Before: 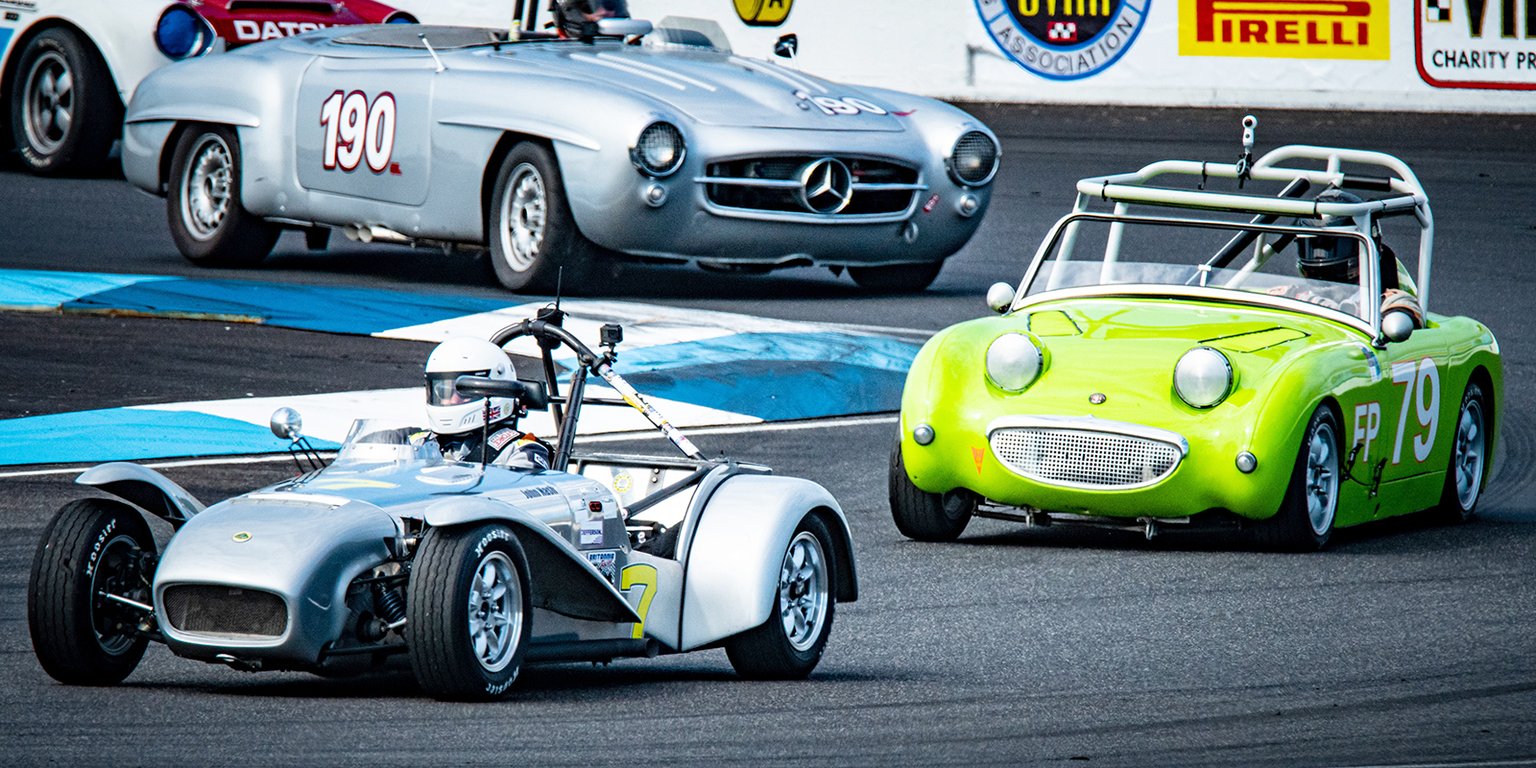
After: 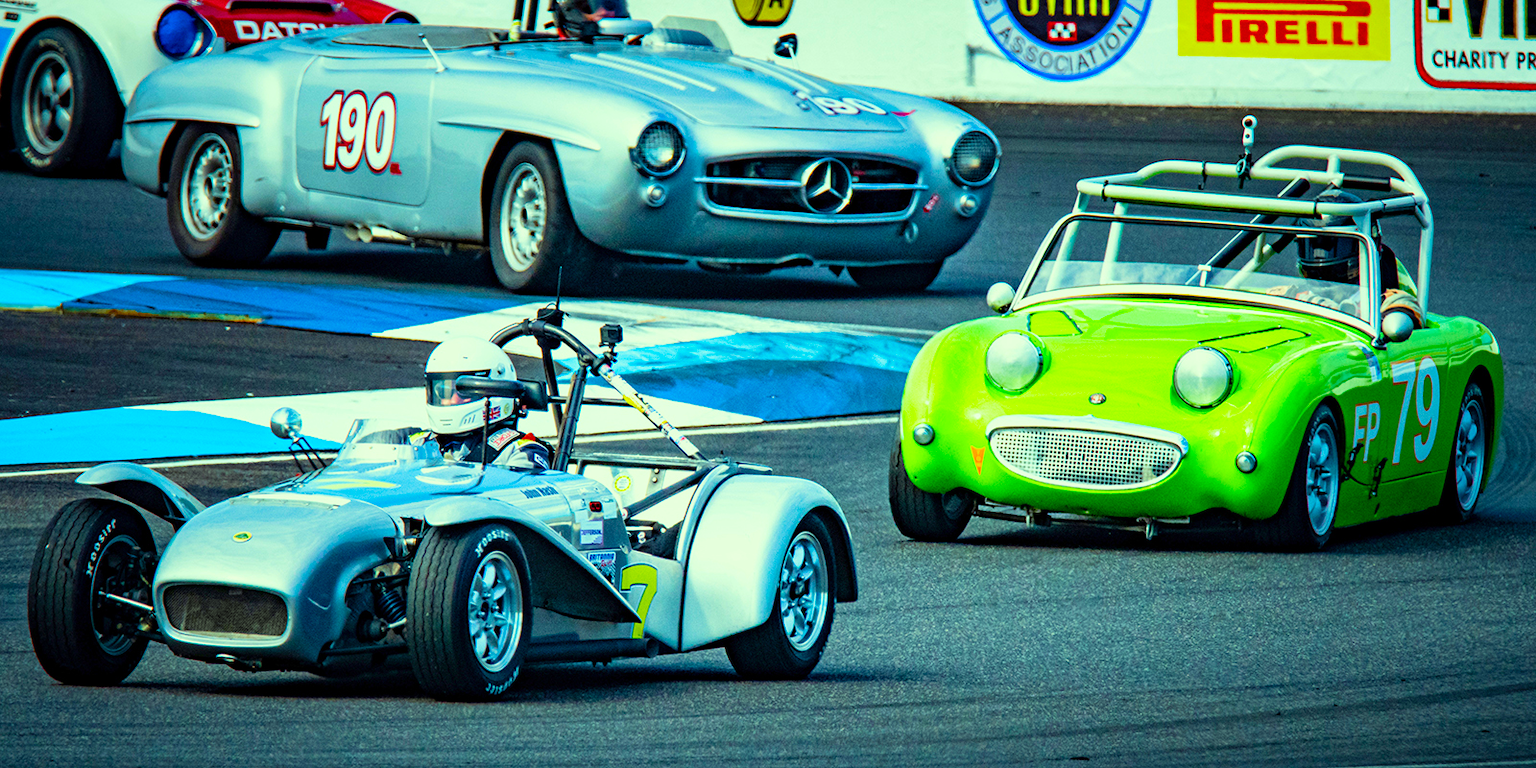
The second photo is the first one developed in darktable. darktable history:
velvia: on, module defaults
color correction: highlights a* -10.77, highlights b* 9.8, saturation 1.72
